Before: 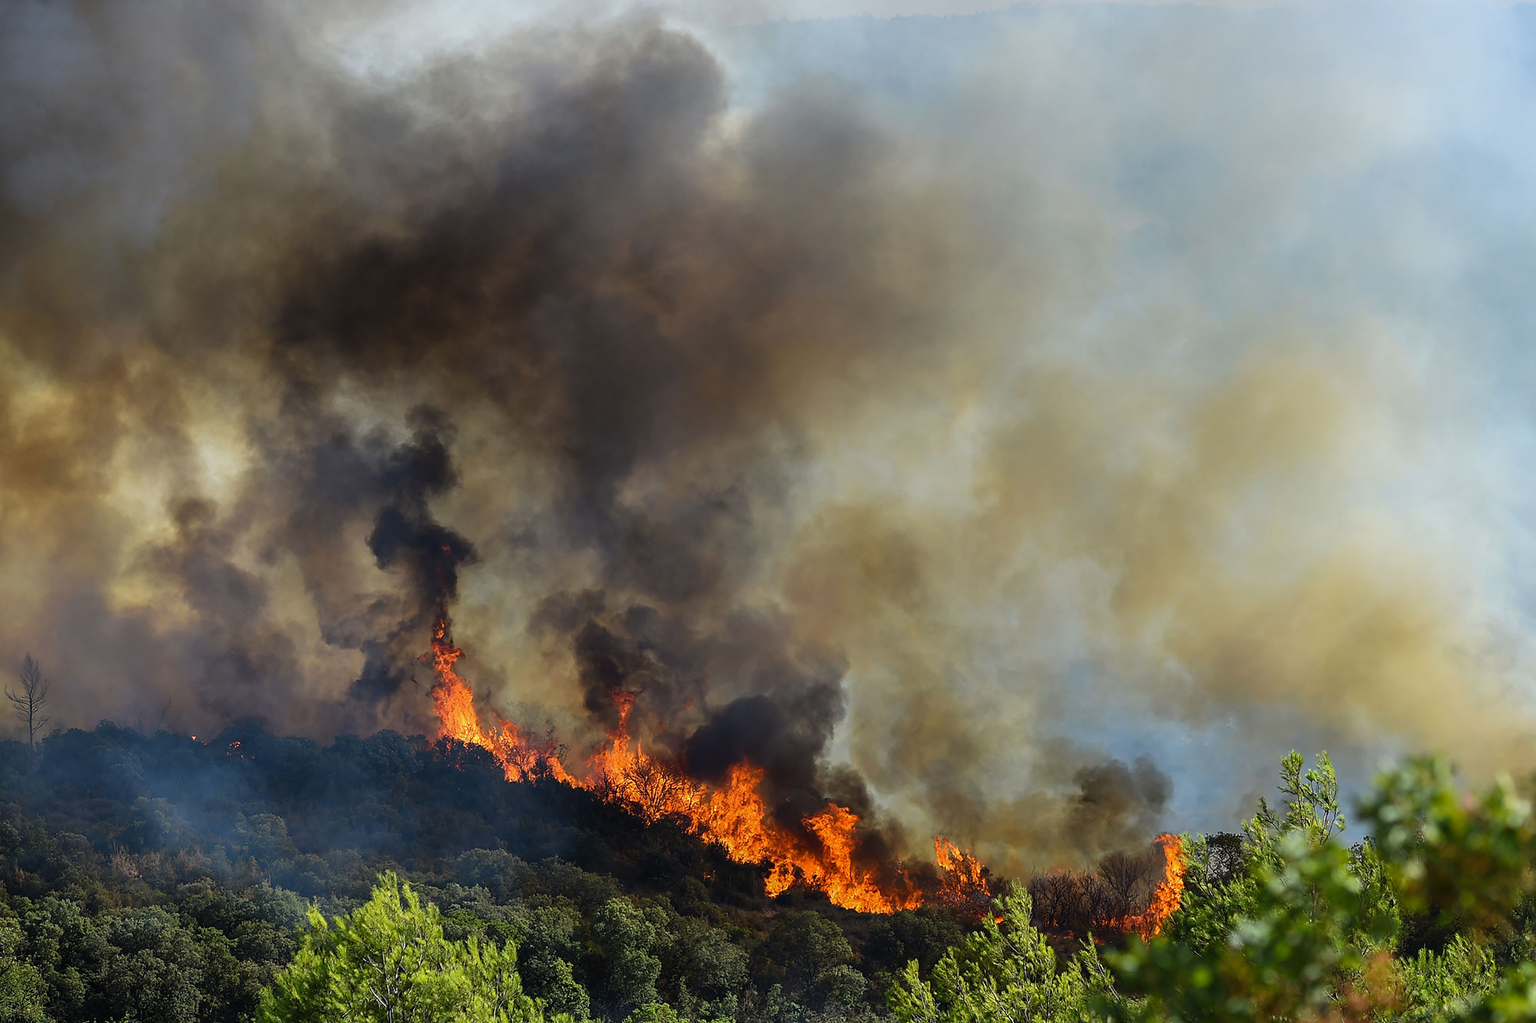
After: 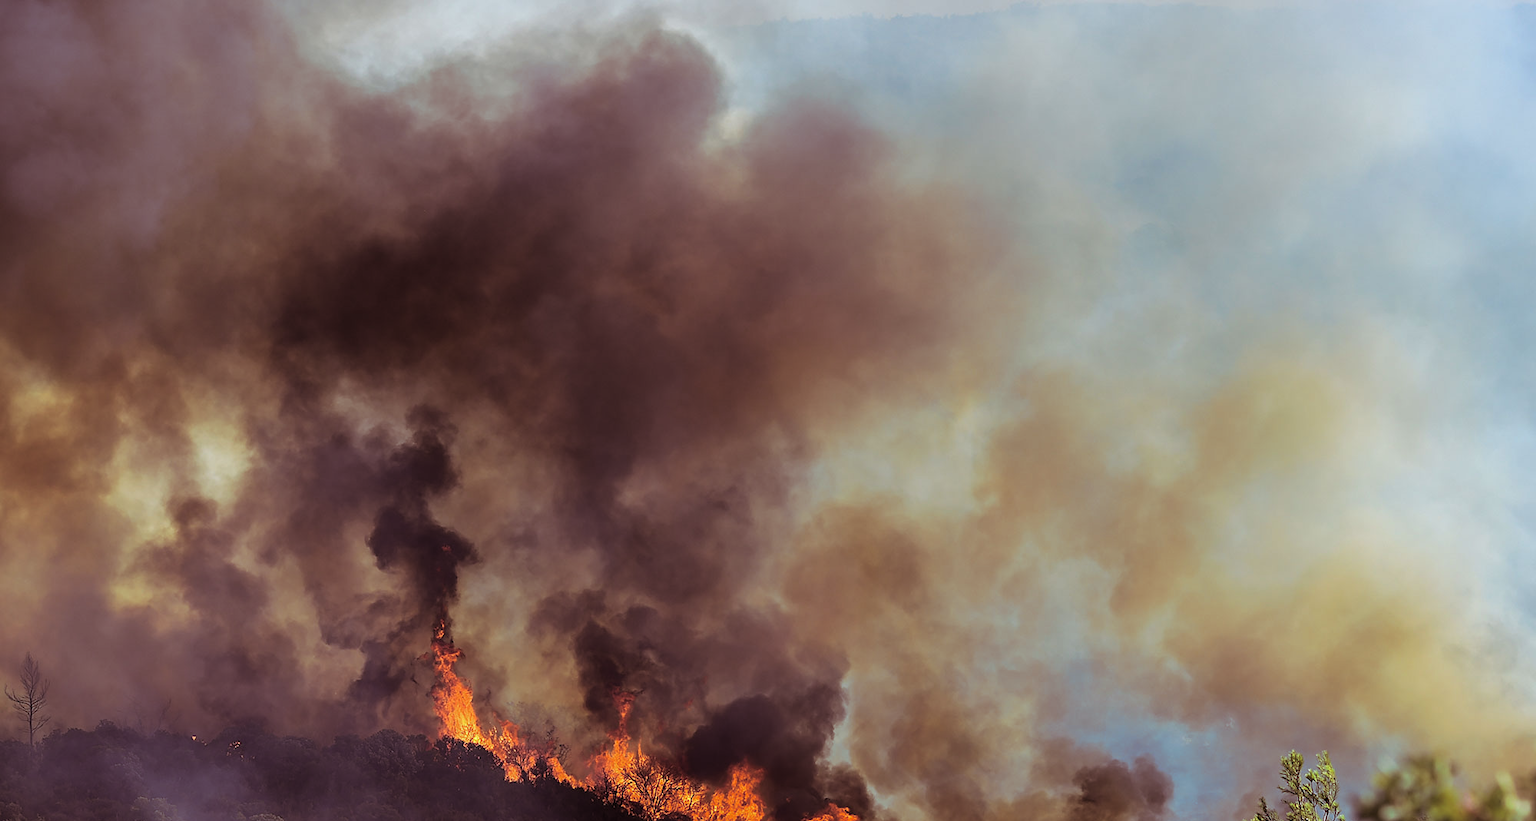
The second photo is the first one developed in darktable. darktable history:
split-toning: highlights › hue 298.8°, highlights › saturation 0.73, compress 41.76%
crop: bottom 19.644%
